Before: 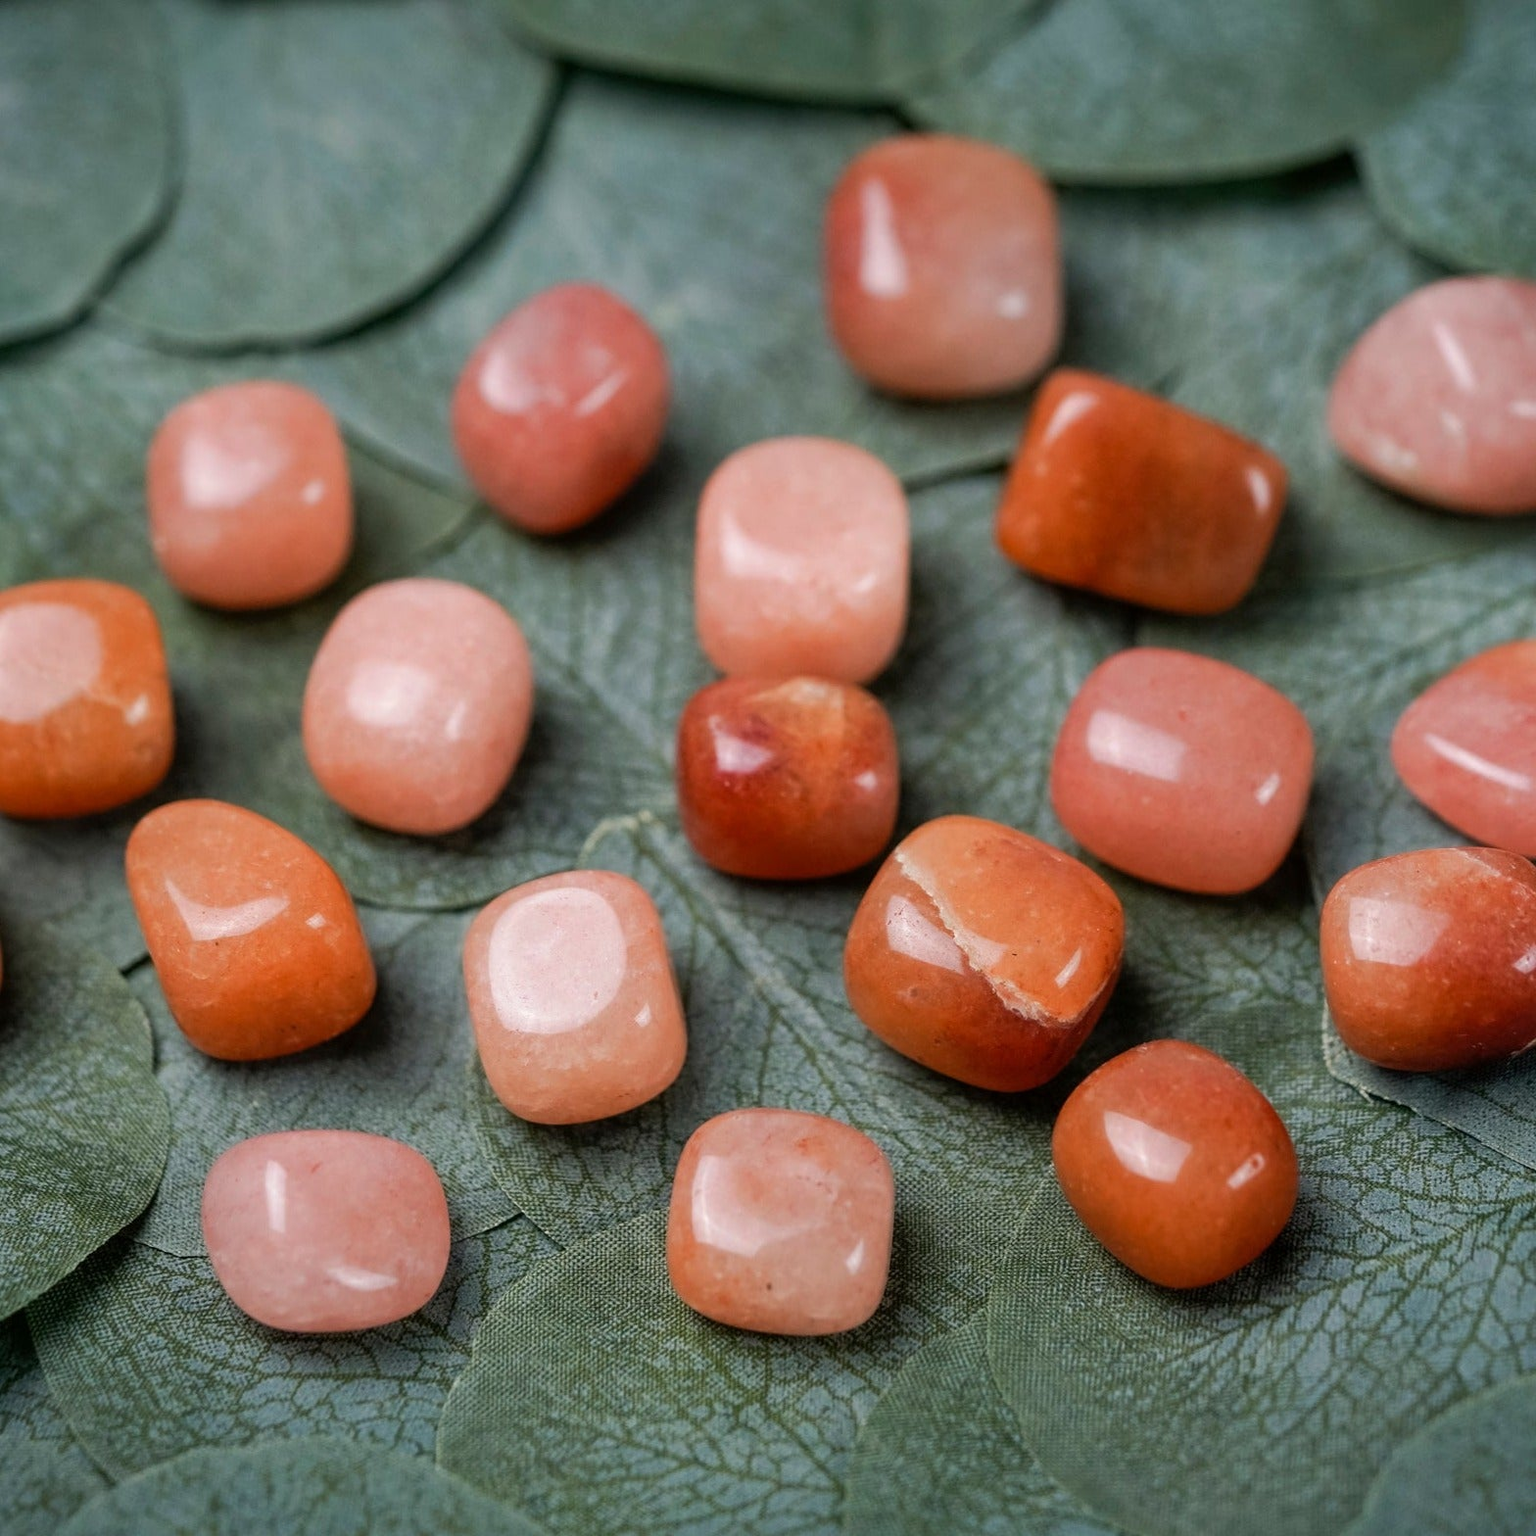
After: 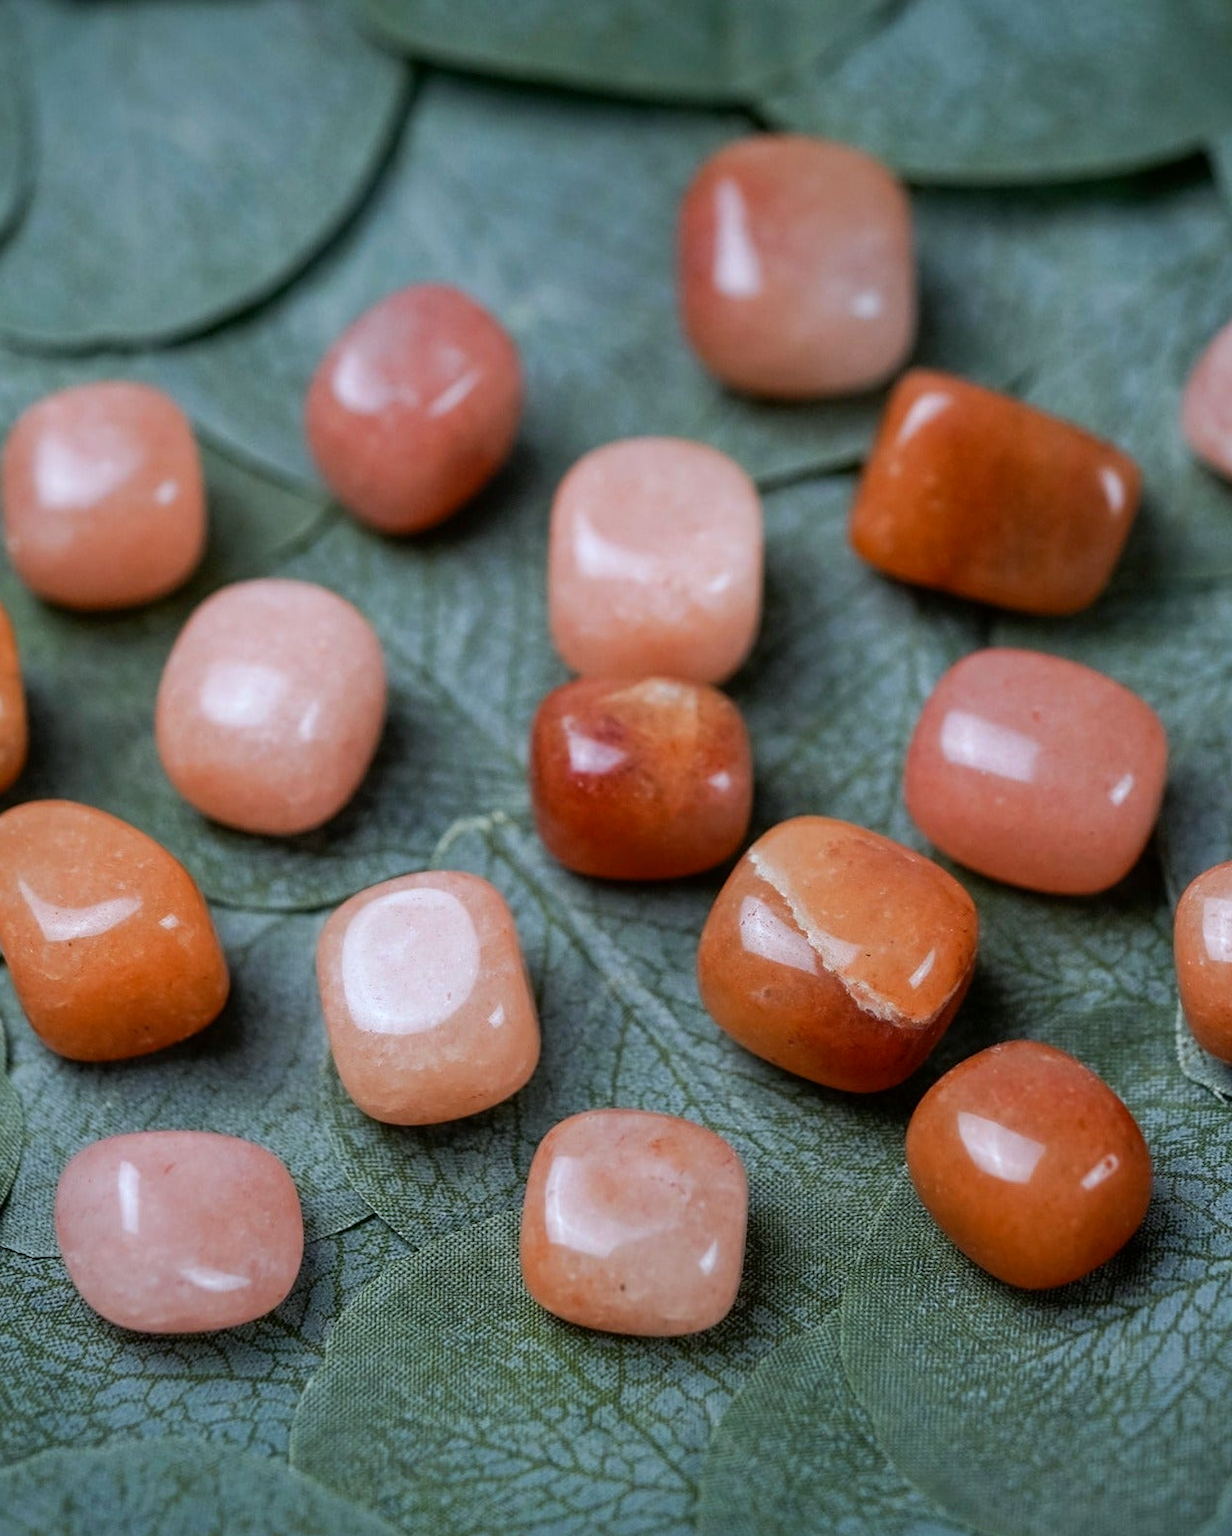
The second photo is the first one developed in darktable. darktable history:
color correction: highlights a* -2.68, highlights b* 2.57
bloom: size 9%, threshold 100%, strength 7%
crop and rotate: left 9.597%, right 10.195%
white balance: red 0.931, blue 1.11
shadows and highlights: shadows -30, highlights 30
